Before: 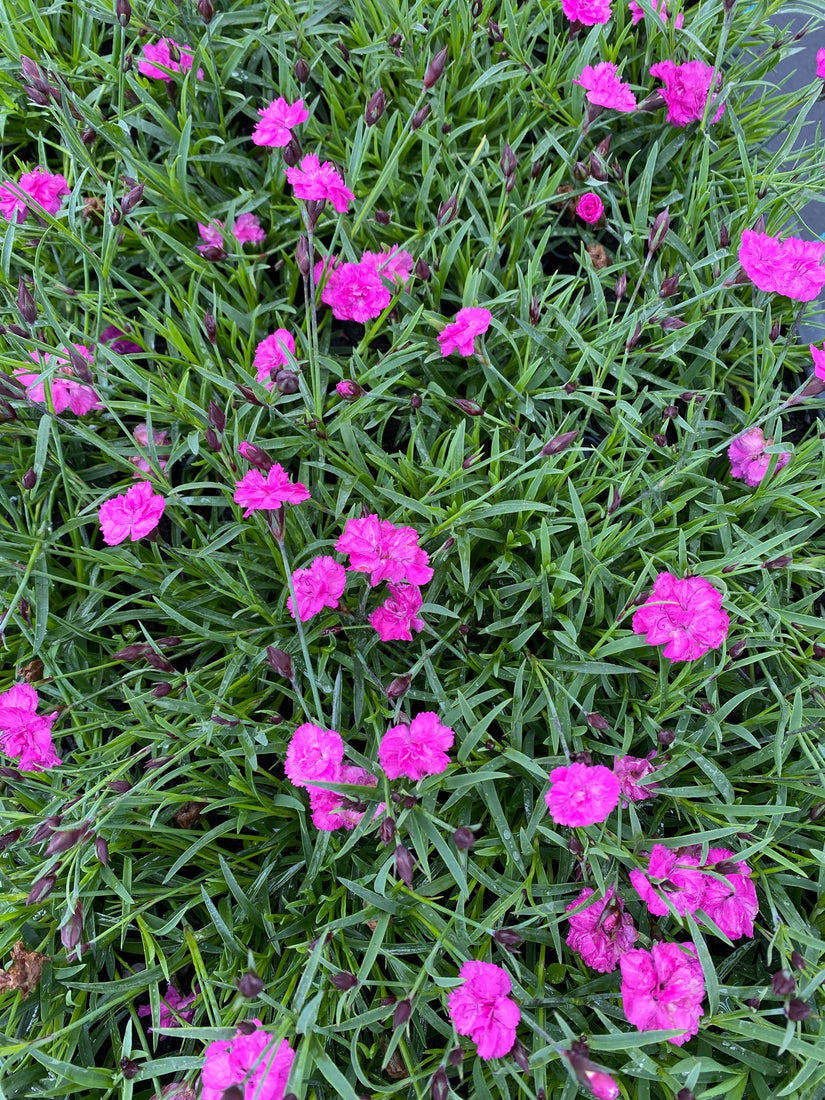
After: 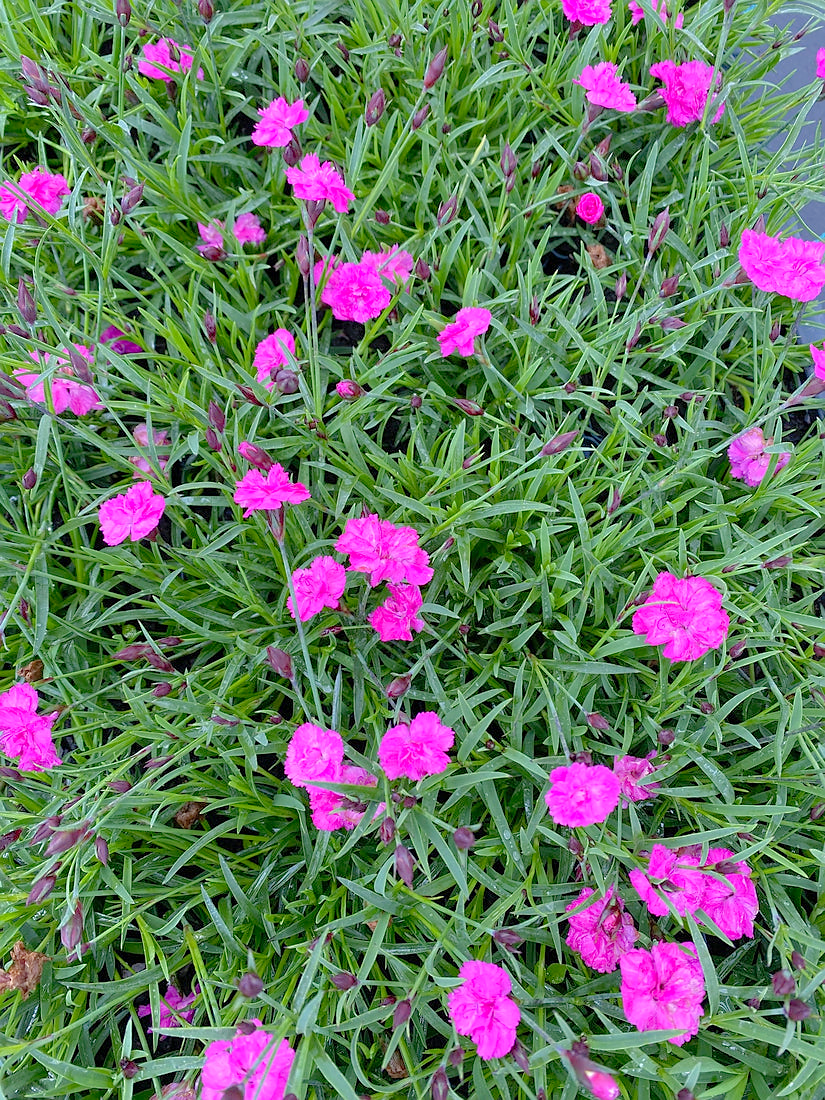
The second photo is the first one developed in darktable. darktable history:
tone curve: curves: ch0 [(0, 0) (0.004, 0.008) (0.077, 0.156) (0.169, 0.29) (0.774, 0.774) (1, 1)], color space Lab, linked channels, preserve colors none
sharpen: radius 1
